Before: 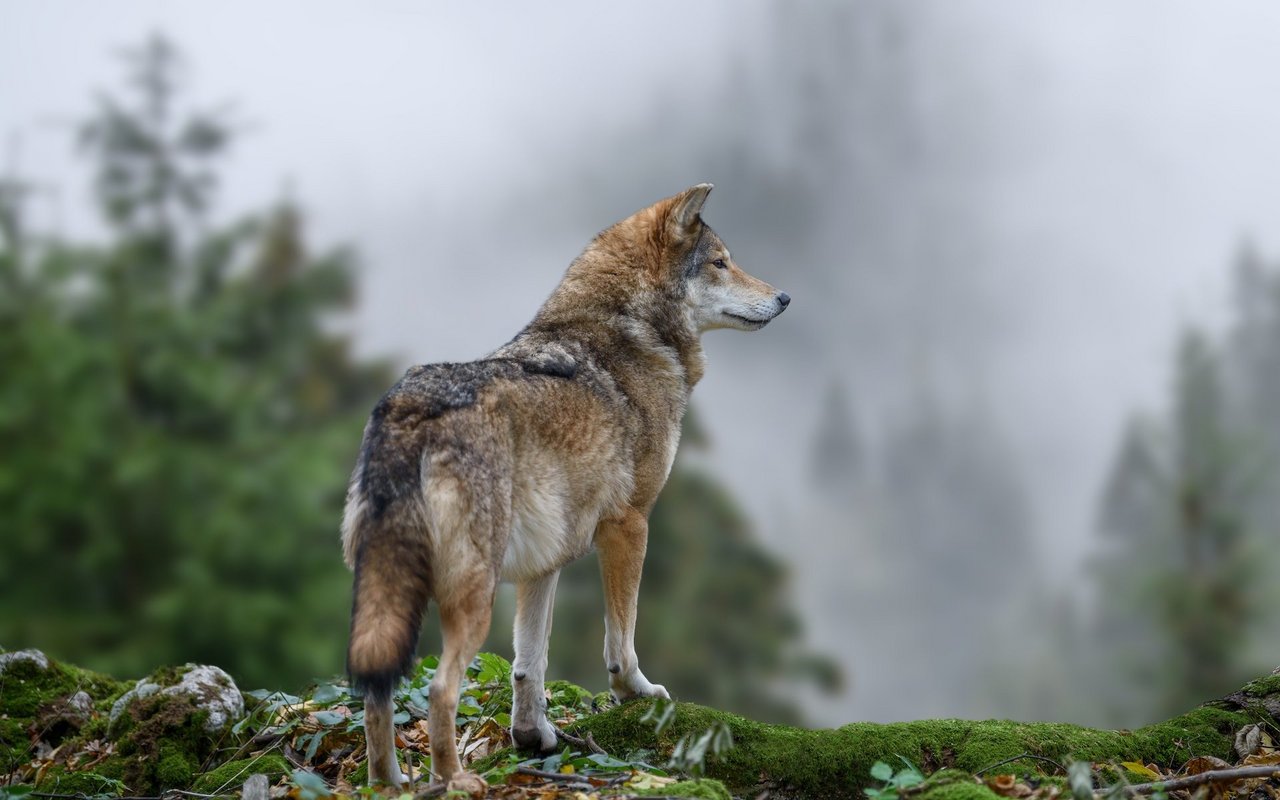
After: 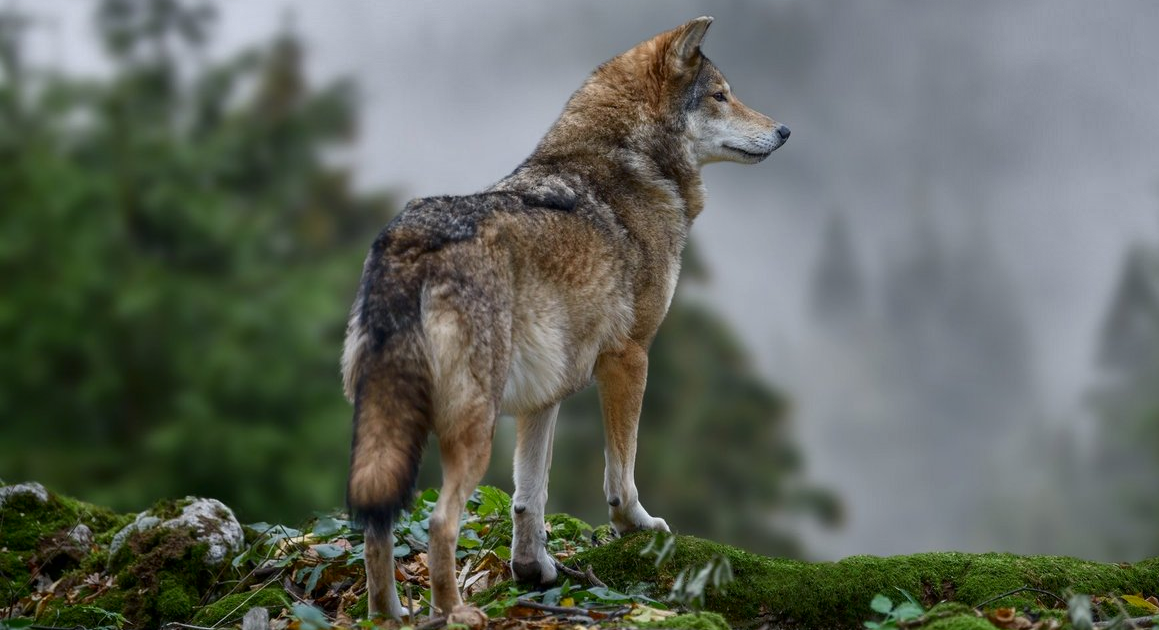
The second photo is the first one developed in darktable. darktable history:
shadows and highlights: shadows 20.91, highlights -82.73, soften with gaussian
bloom: size 9%, threshold 100%, strength 7%
contrast brightness saturation: brightness -0.09
crop: top 20.916%, right 9.437%, bottom 0.316%
